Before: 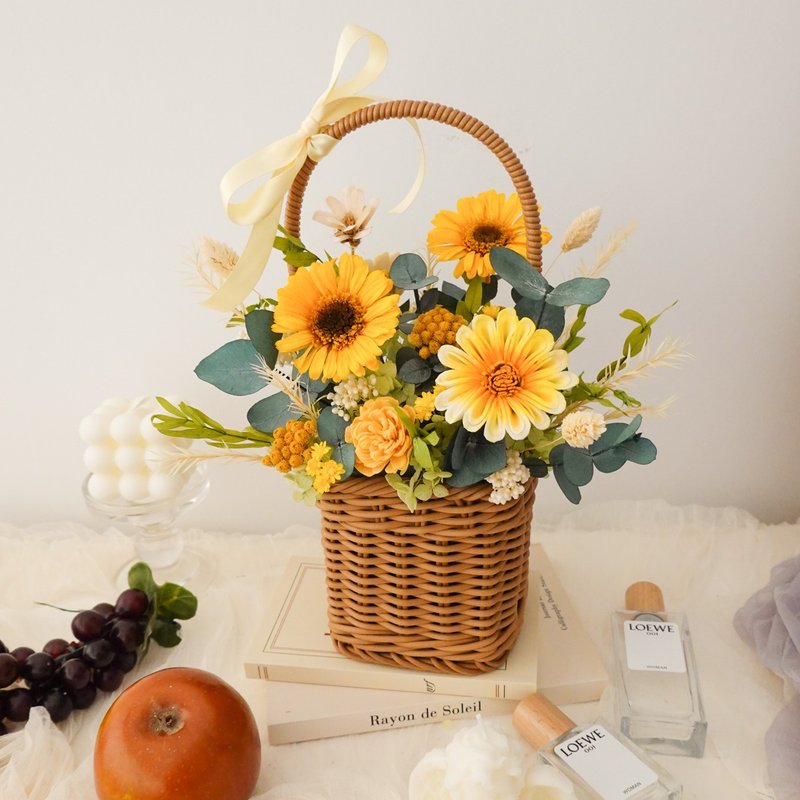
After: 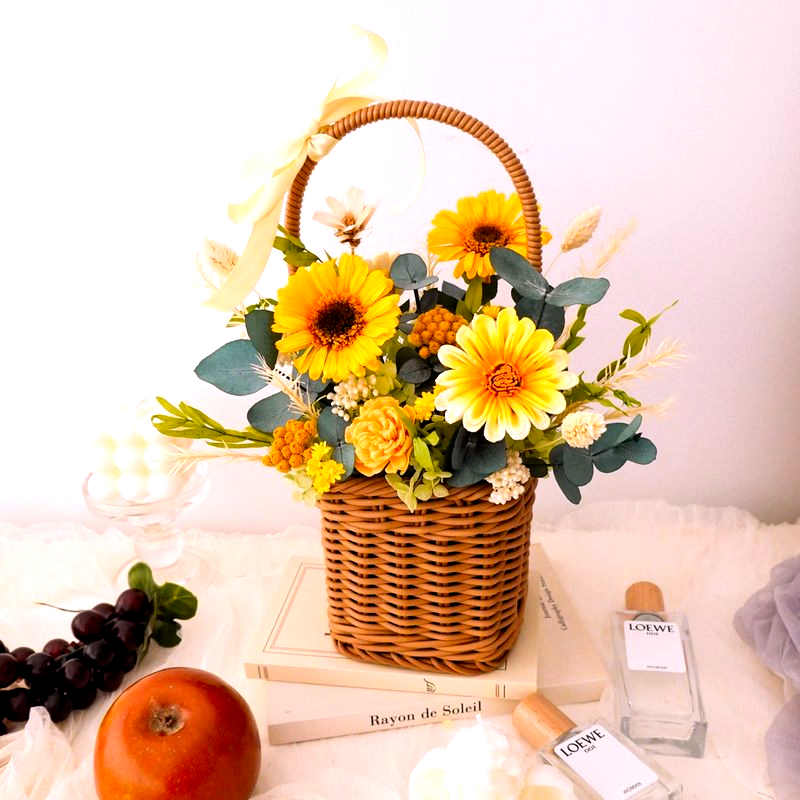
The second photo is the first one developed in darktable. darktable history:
white balance: red 1.05, blue 1.072
color balance: lift [0.991, 1, 1, 1], gamma [0.996, 1, 1, 1], input saturation 98.52%, contrast 20.34%, output saturation 103.72%
